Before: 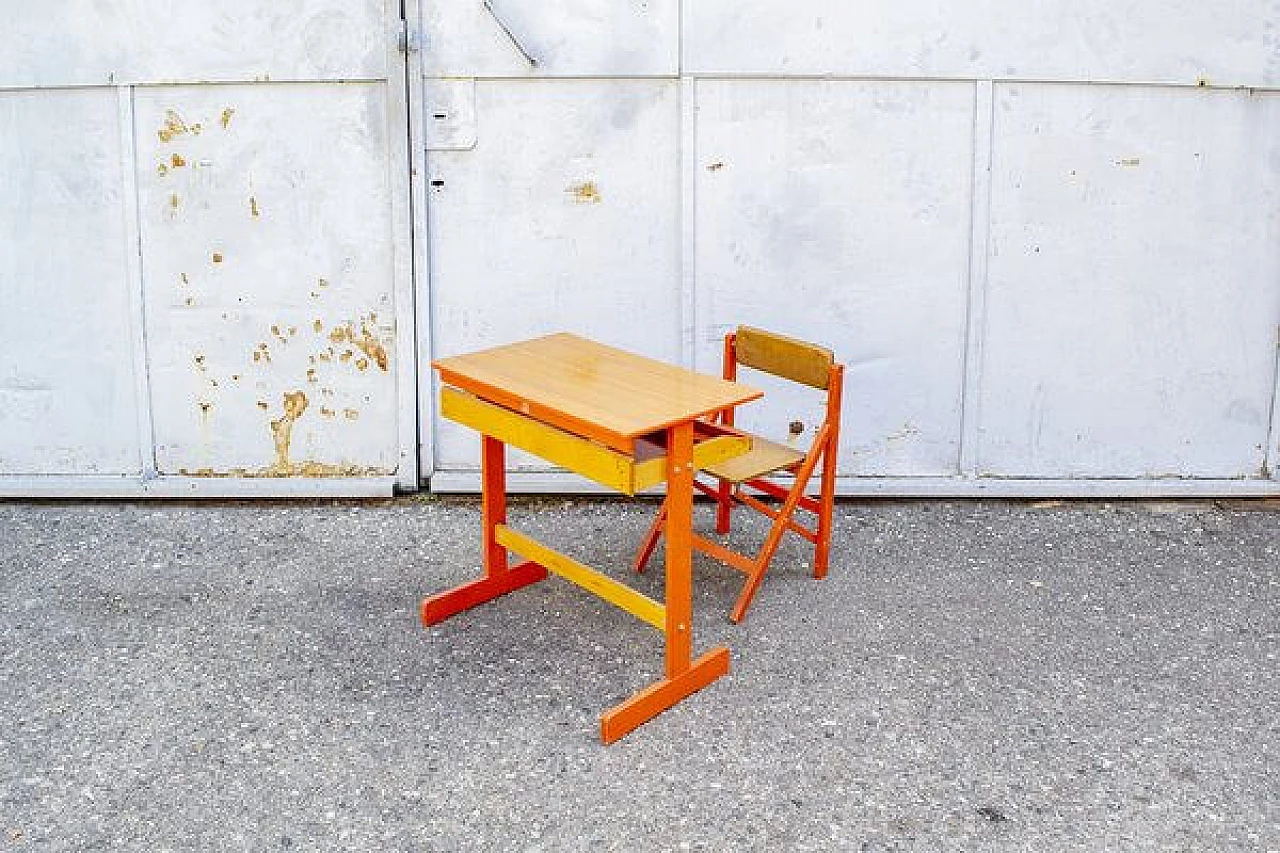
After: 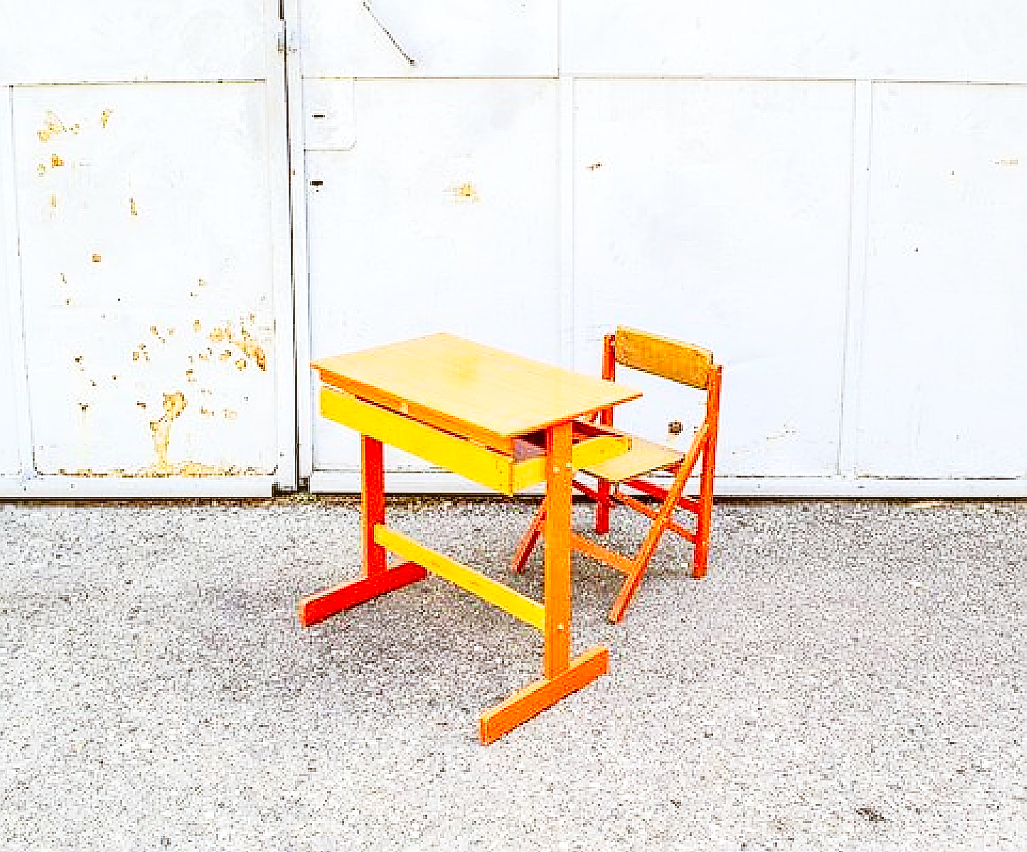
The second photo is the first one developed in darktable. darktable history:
contrast brightness saturation: contrast 0.197, brightness 0.162, saturation 0.216
color correction: highlights a* -0.511, highlights b* 0.168, shadows a* 5.24, shadows b* 20.67
tone curve: curves: ch0 [(0, 0.009) (0.105, 0.08) (0.195, 0.18) (0.283, 0.316) (0.384, 0.434) (0.485, 0.531) (0.638, 0.69) (0.81, 0.872) (1, 0.977)]; ch1 [(0, 0) (0.161, 0.092) (0.35, 0.33) (0.379, 0.401) (0.456, 0.469) (0.502, 0.5) (0.525, 0.514) (0.586, 0.604) (0.642, 0.645) (0.858, 0.817) (1, 0.942)]; ch2 [(0, 0) (0.371, 0.362) (0.437, 0.437) (0.48, 0.49) (0.53, 0.515) (0.56, 0.571) (0.622, 0.606) (0.881, 0.795) (1, 0.929)], preserve colors none
exposure: exposure -0.045 EV, compensate highlight preservation false
crop and rotate: left 9.485%, right 10.214%
sharpen: on, module defaults
tone equalizer: -8 EV -0.439 EV, -7 EV -0.361 EV, -6 EV -0.349 EV, -5 EV -0.211 EV, -3 EV 0.247 EV, -2 EV 0.338 EV, -1 EV 0.386 EV, +0 EV 0.427 EV
local contrast: on, module defaults
